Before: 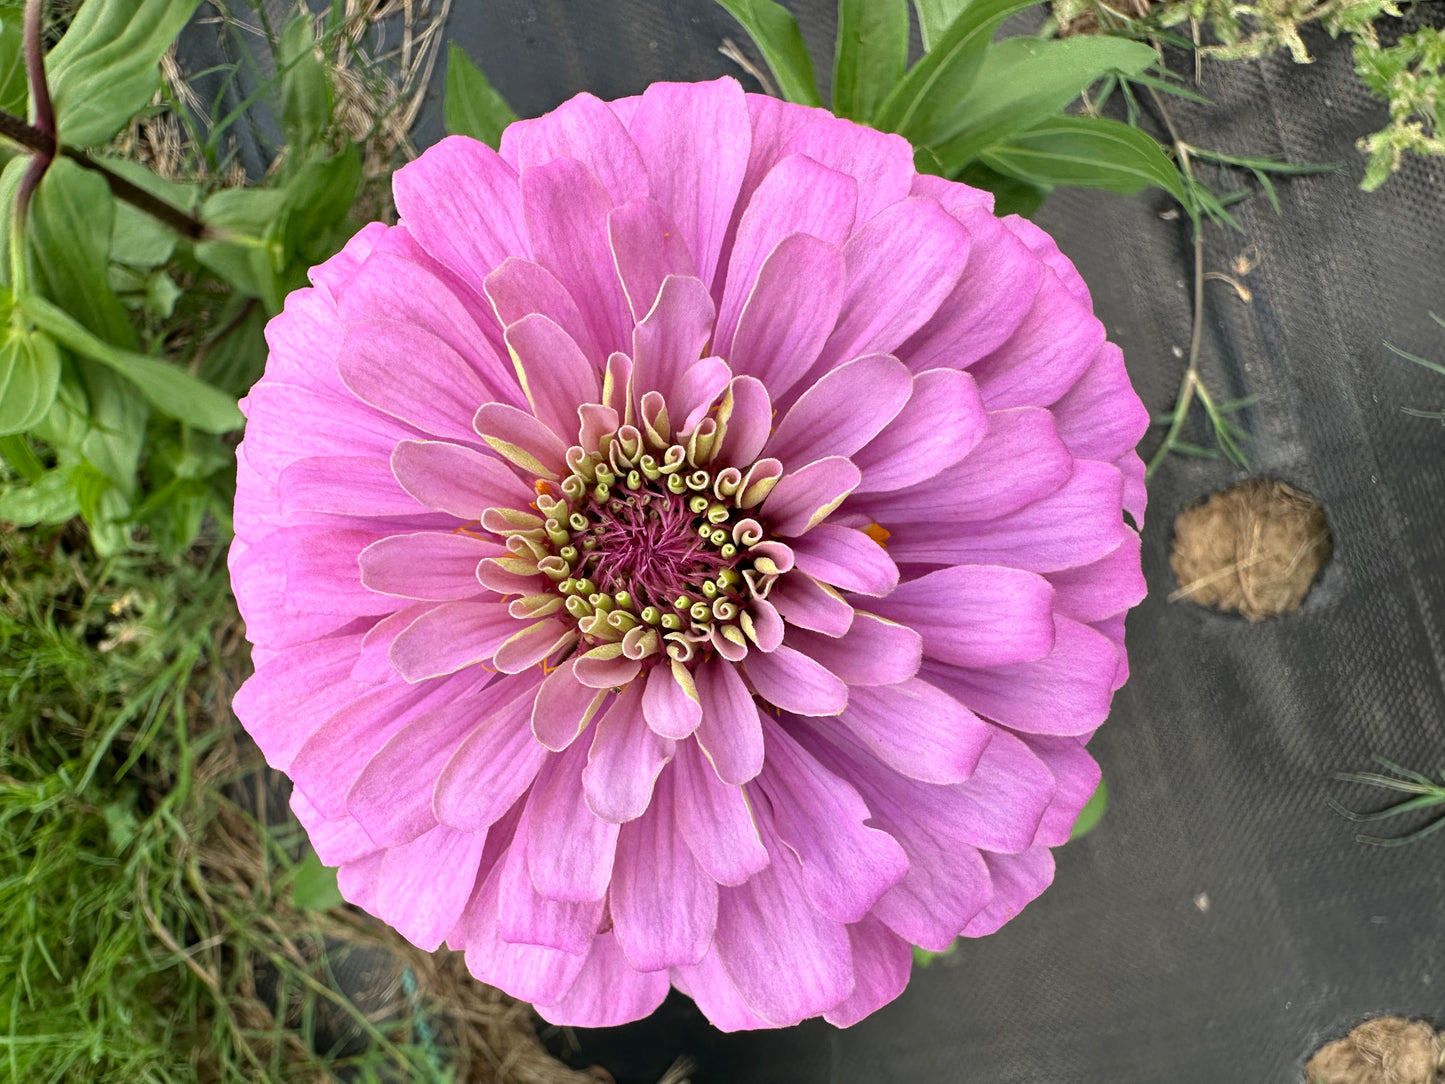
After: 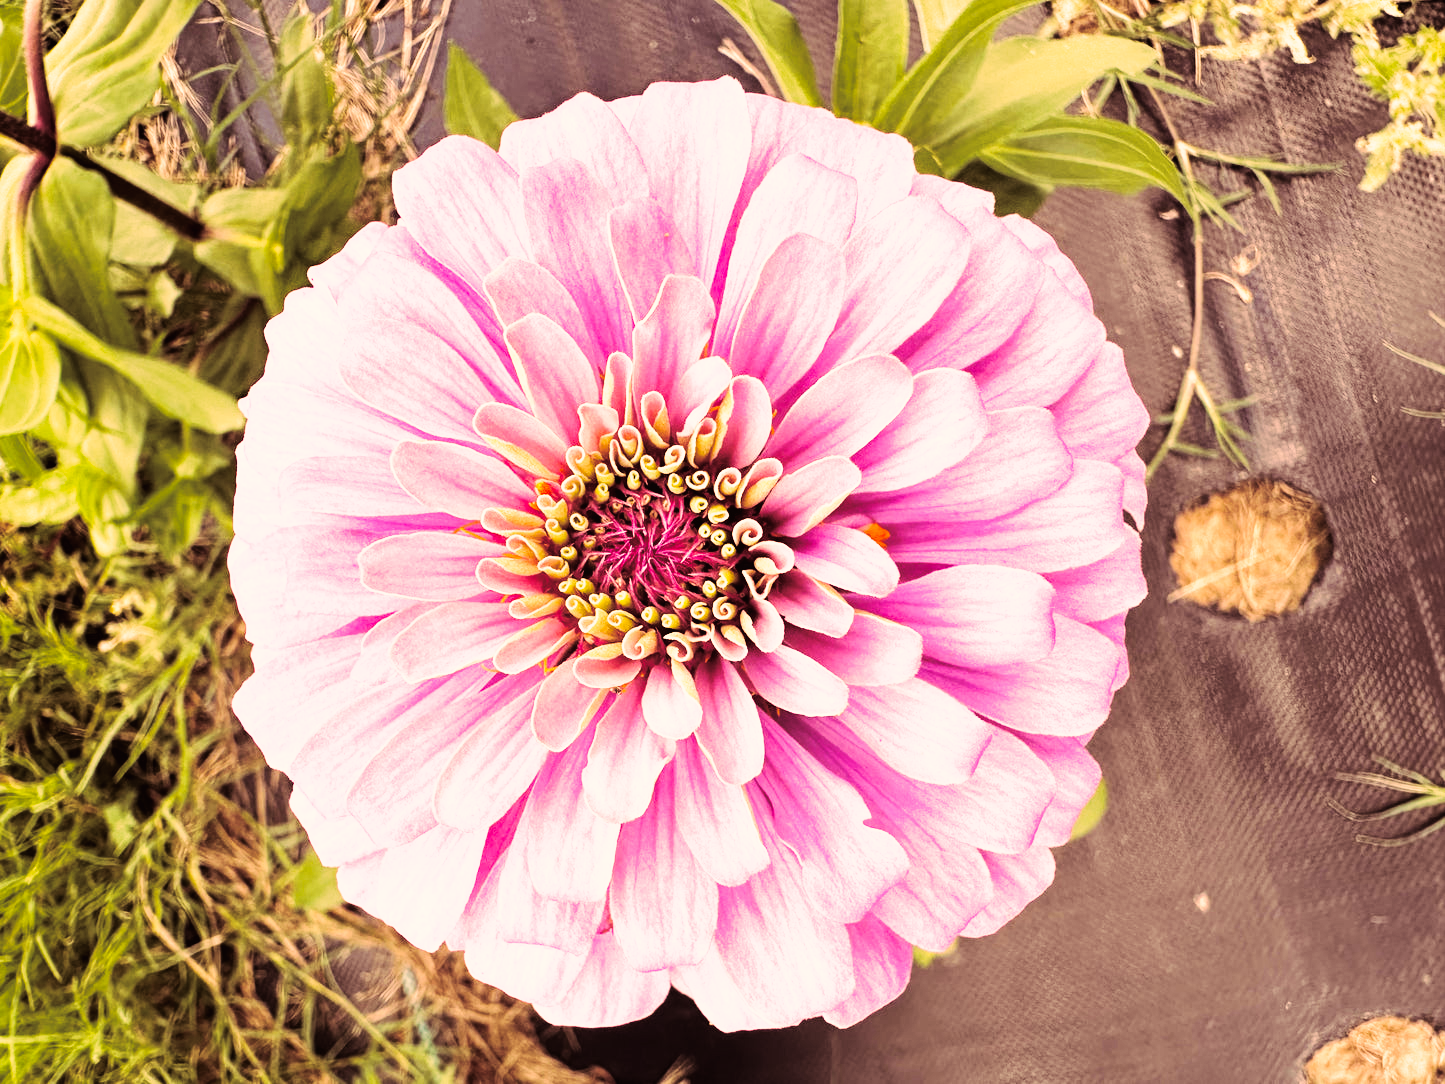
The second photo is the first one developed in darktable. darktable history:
split-toning: on, module defaults
exposure: black level correction 0, compensate exposure bias true, compensate highlight preservation false
base curve: curves: ch0 [(0, 0.003) (0.001, 0.002) (0.006, 0.004) (0.02, 0.022) (0.048, 0.086) (0.094, 0.234) (0.162, 0.431) (0.258, 0.629) (0.385, 0.8) (0.548, 0.918) (0.751, 0.988) (1, 1)], preserve colors none
color correction: highlights a* 21.88, highlights b* 22.25
